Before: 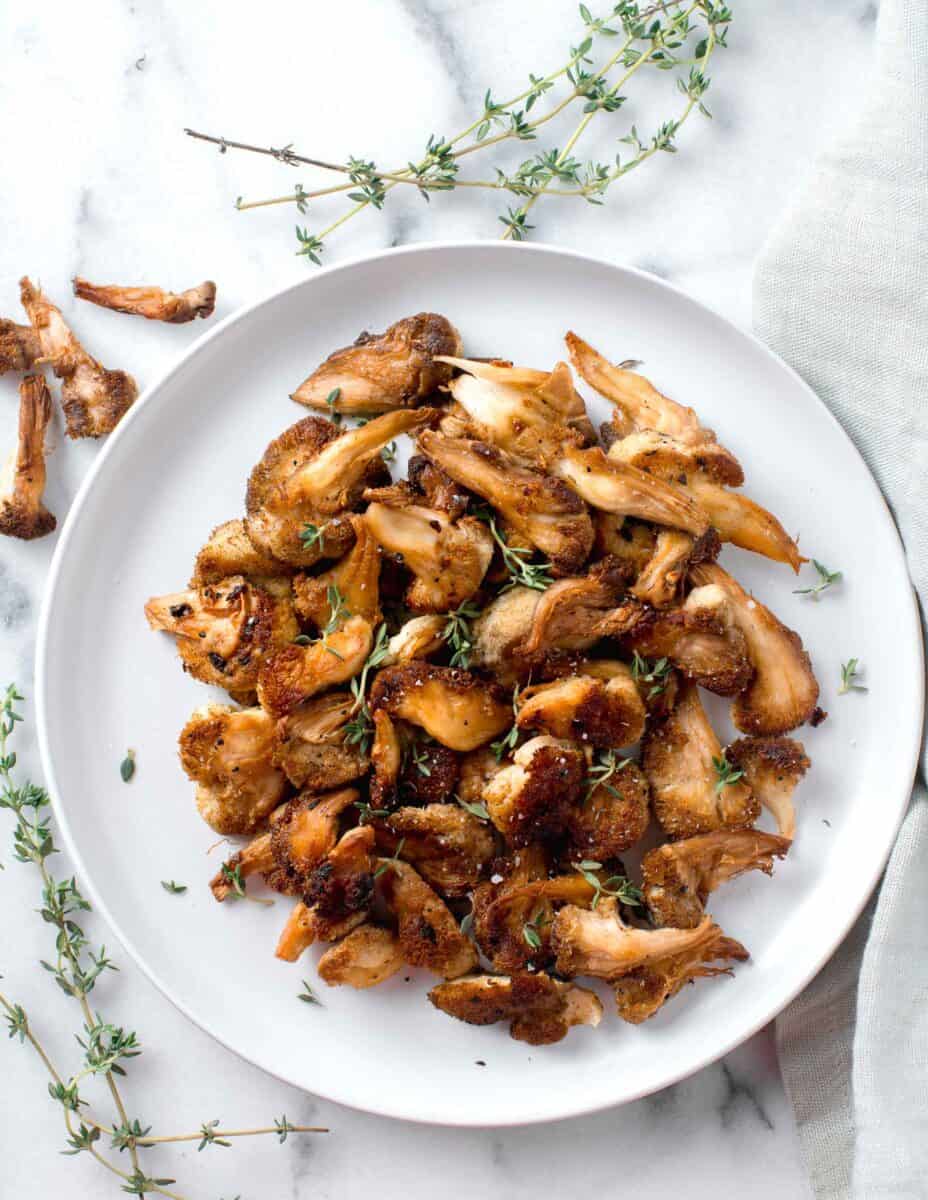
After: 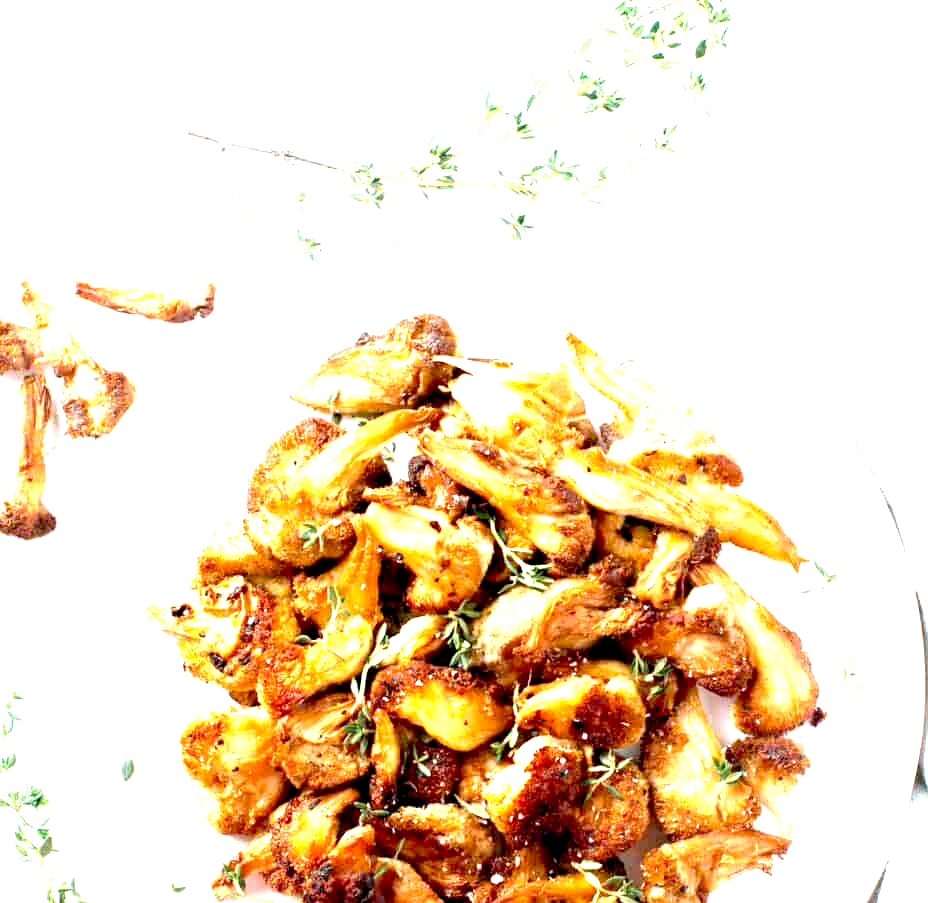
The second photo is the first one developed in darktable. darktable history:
crop: bottom 24.687%
exposure: black level correction 0.006, exposure 2.068 EV, compensate highlight preservation false
